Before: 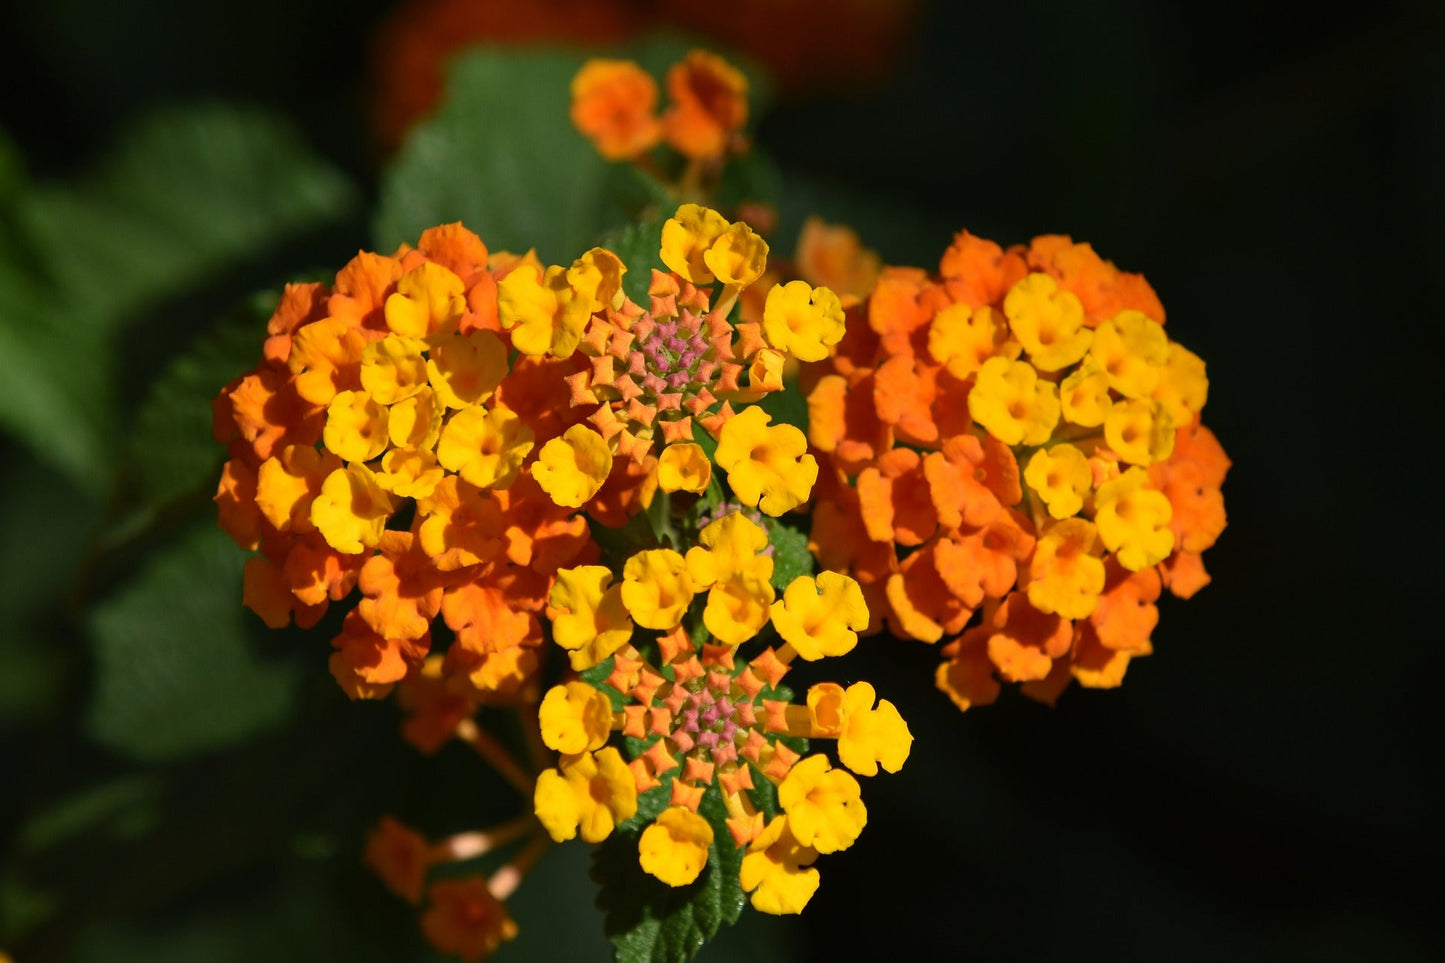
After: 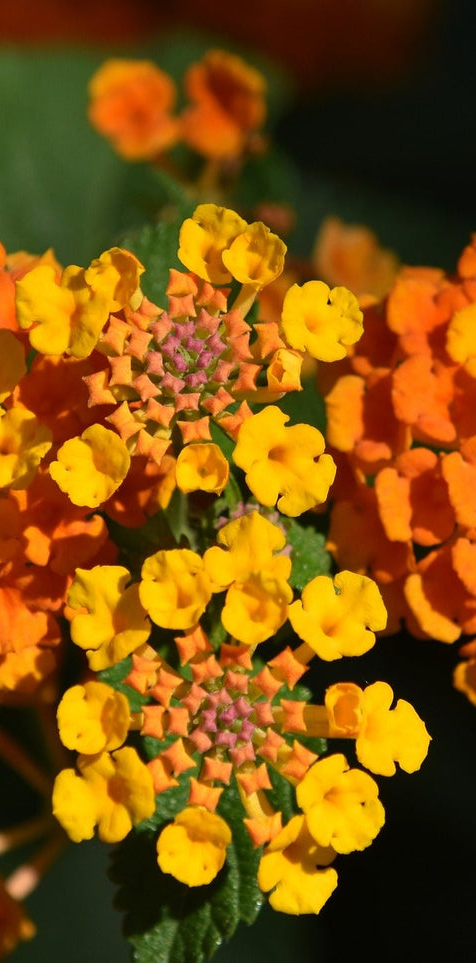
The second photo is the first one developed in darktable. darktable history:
crop: left 33.373%, right 33.629%
